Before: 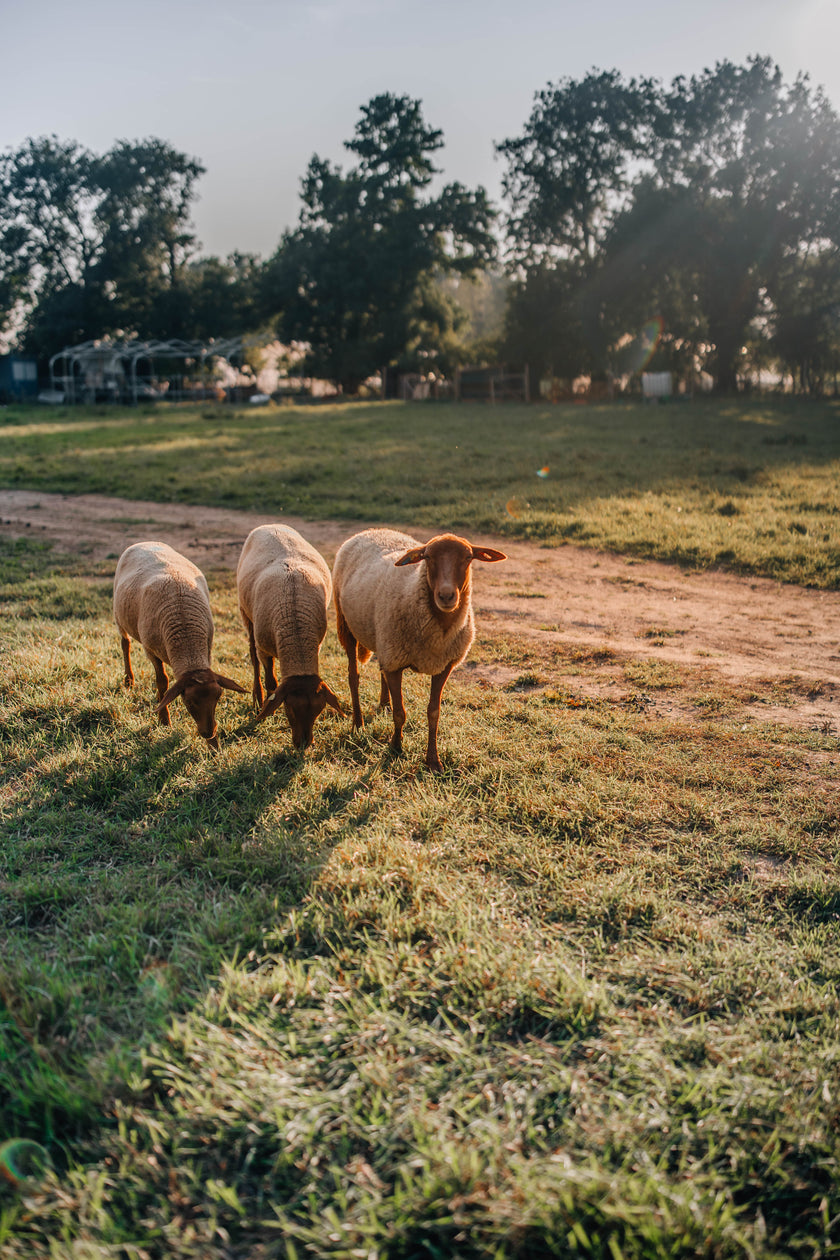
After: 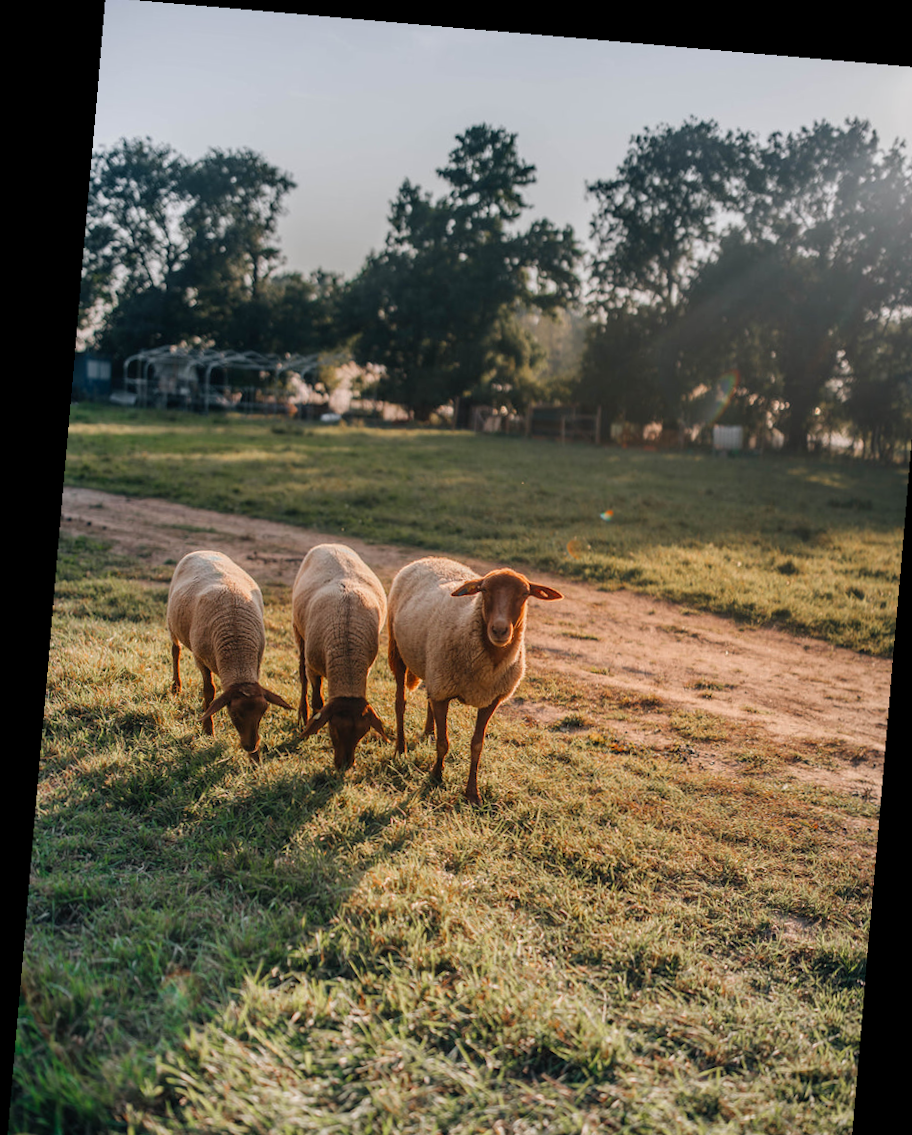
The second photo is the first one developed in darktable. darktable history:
crop and rotate: angle 0.2°, left 0.275%, right 3.127%, bottom 14.18%
rotate and perspective: rotation 5.12°, automatic cropping off
